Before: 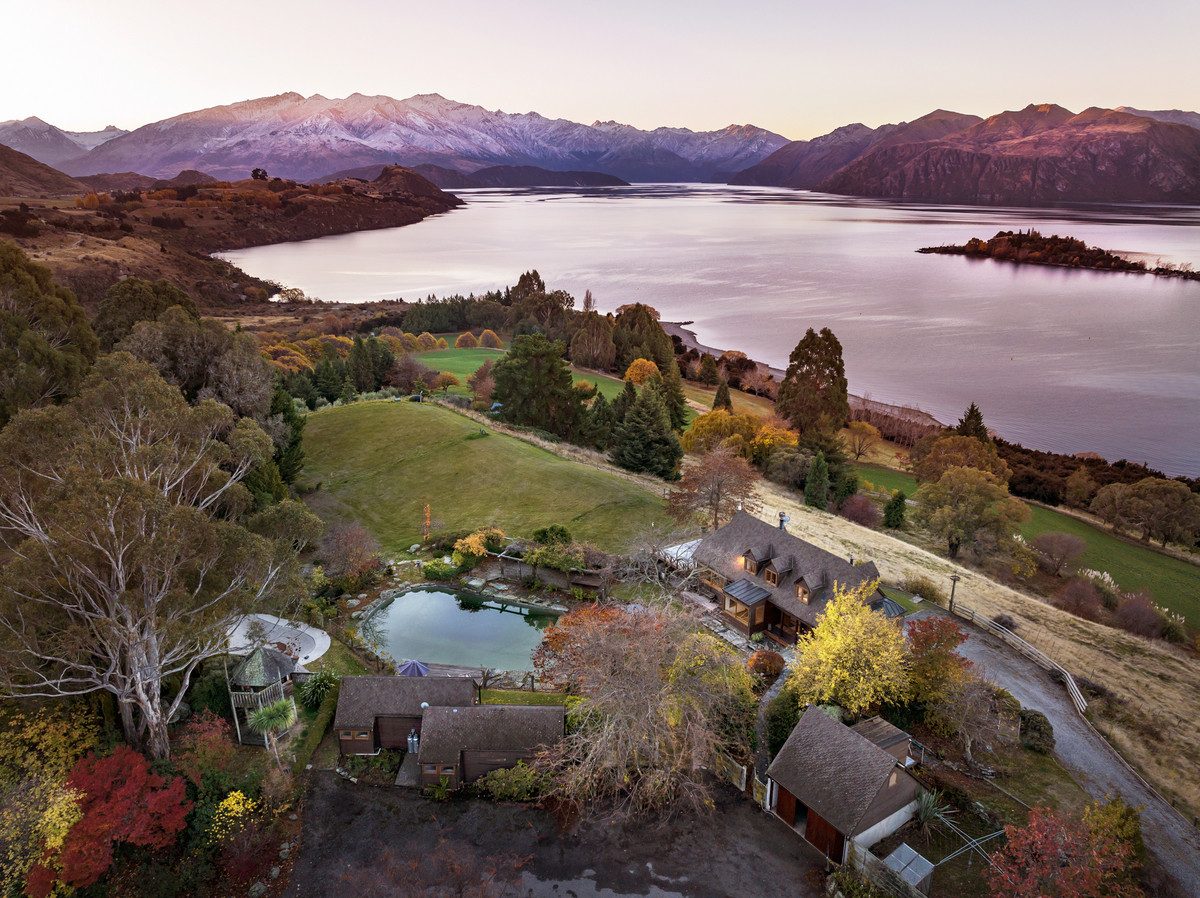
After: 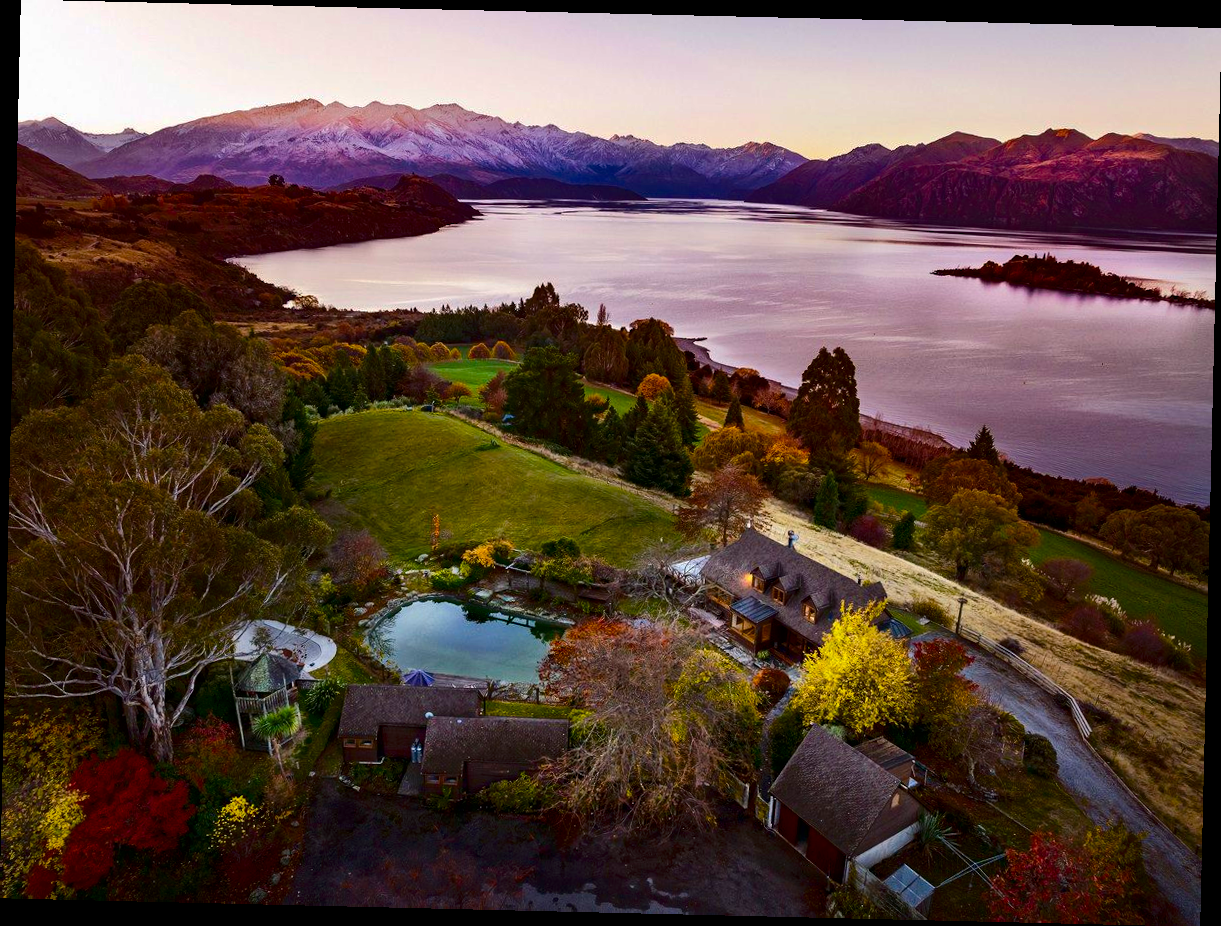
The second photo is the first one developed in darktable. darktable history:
velvia: strength 31.55%, mid-tones bias 0.202
contrast brightness saturation: contrast 0.19, brightness -0.237, saturation 0.113
shadows and highlights: shadows 29.91
crop and rotate: angle -1.36°
